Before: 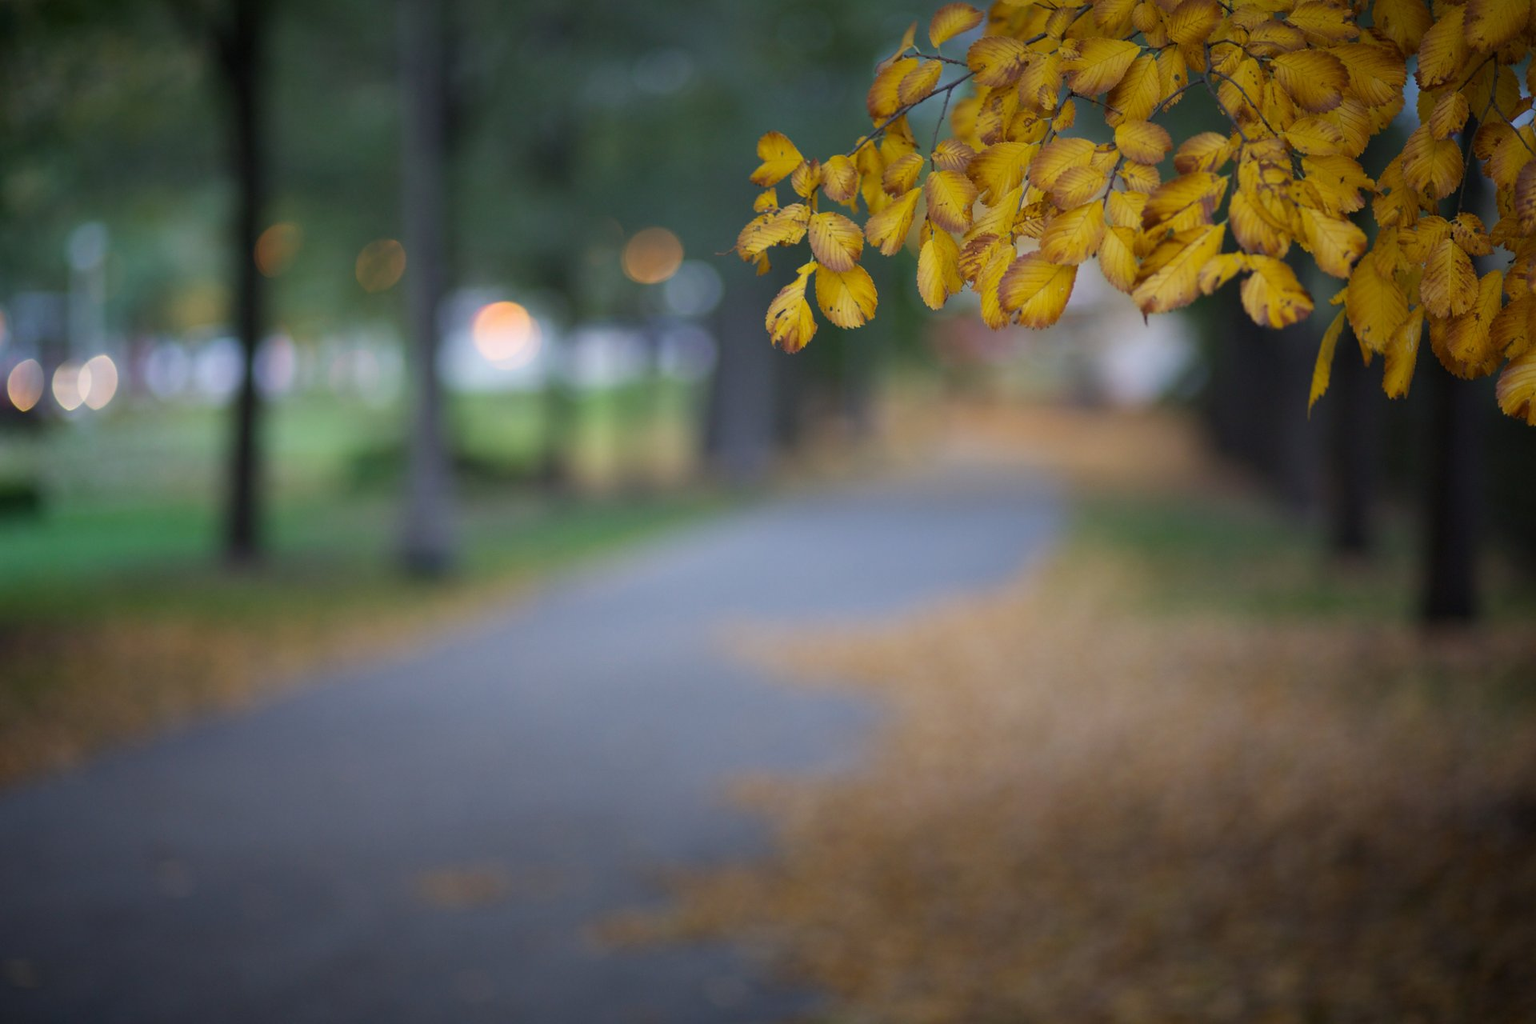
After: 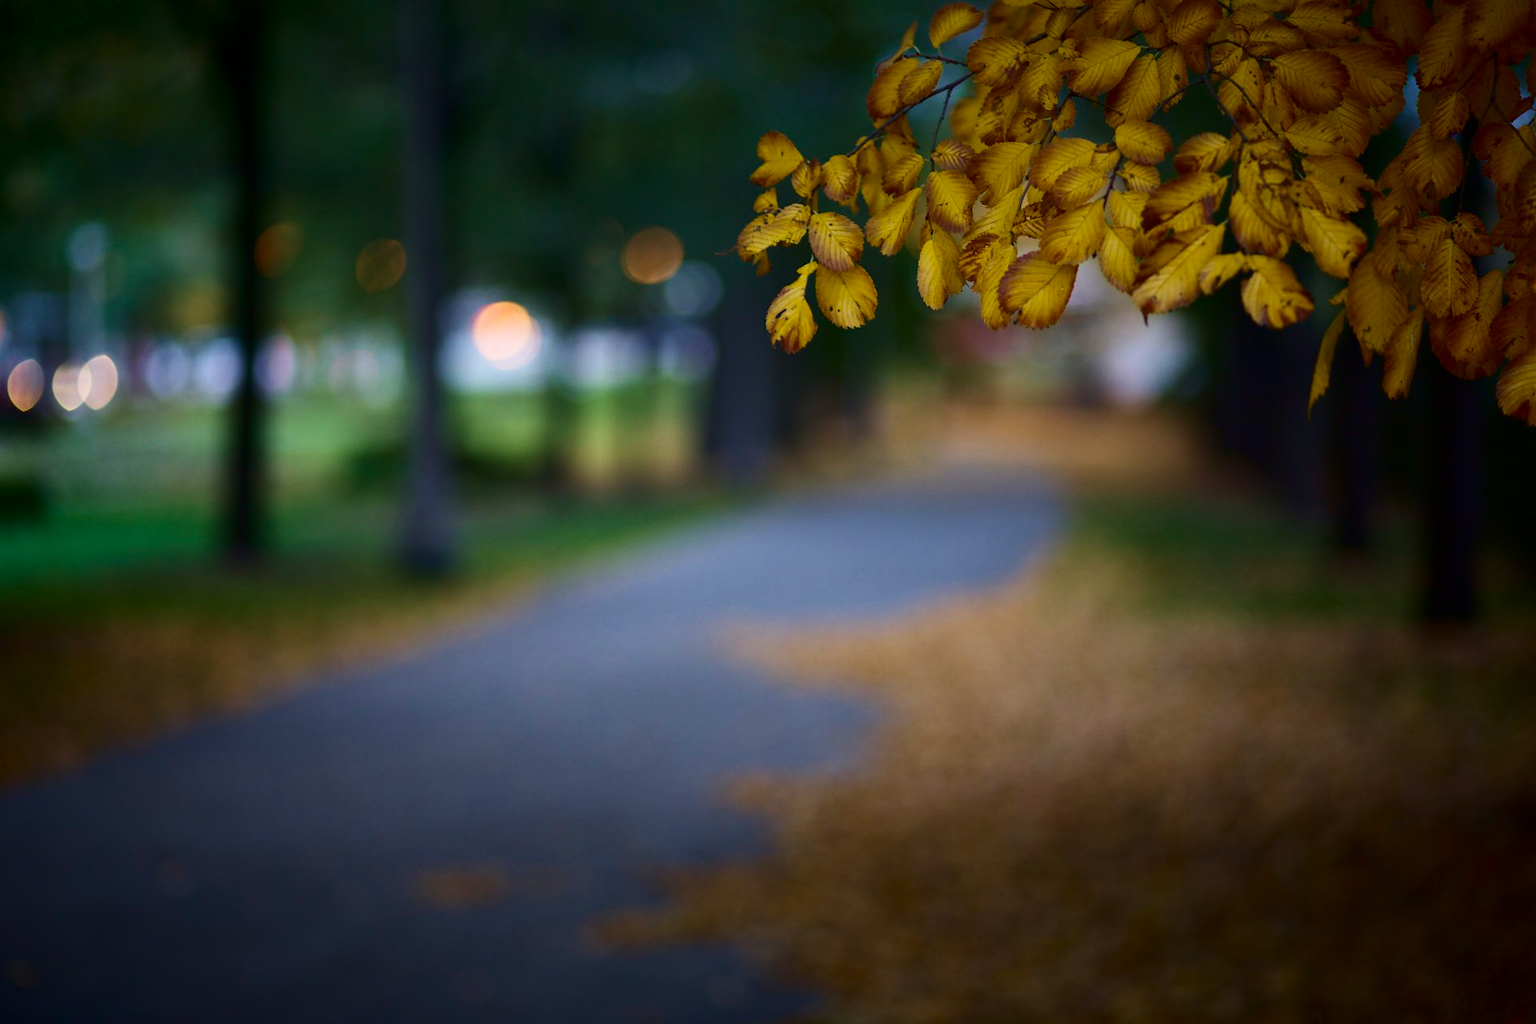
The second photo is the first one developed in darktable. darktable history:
velvia: strength 30.52%
contrast brightness saturation: contrast 0.189, brightness -0.236, saturation 0.12
